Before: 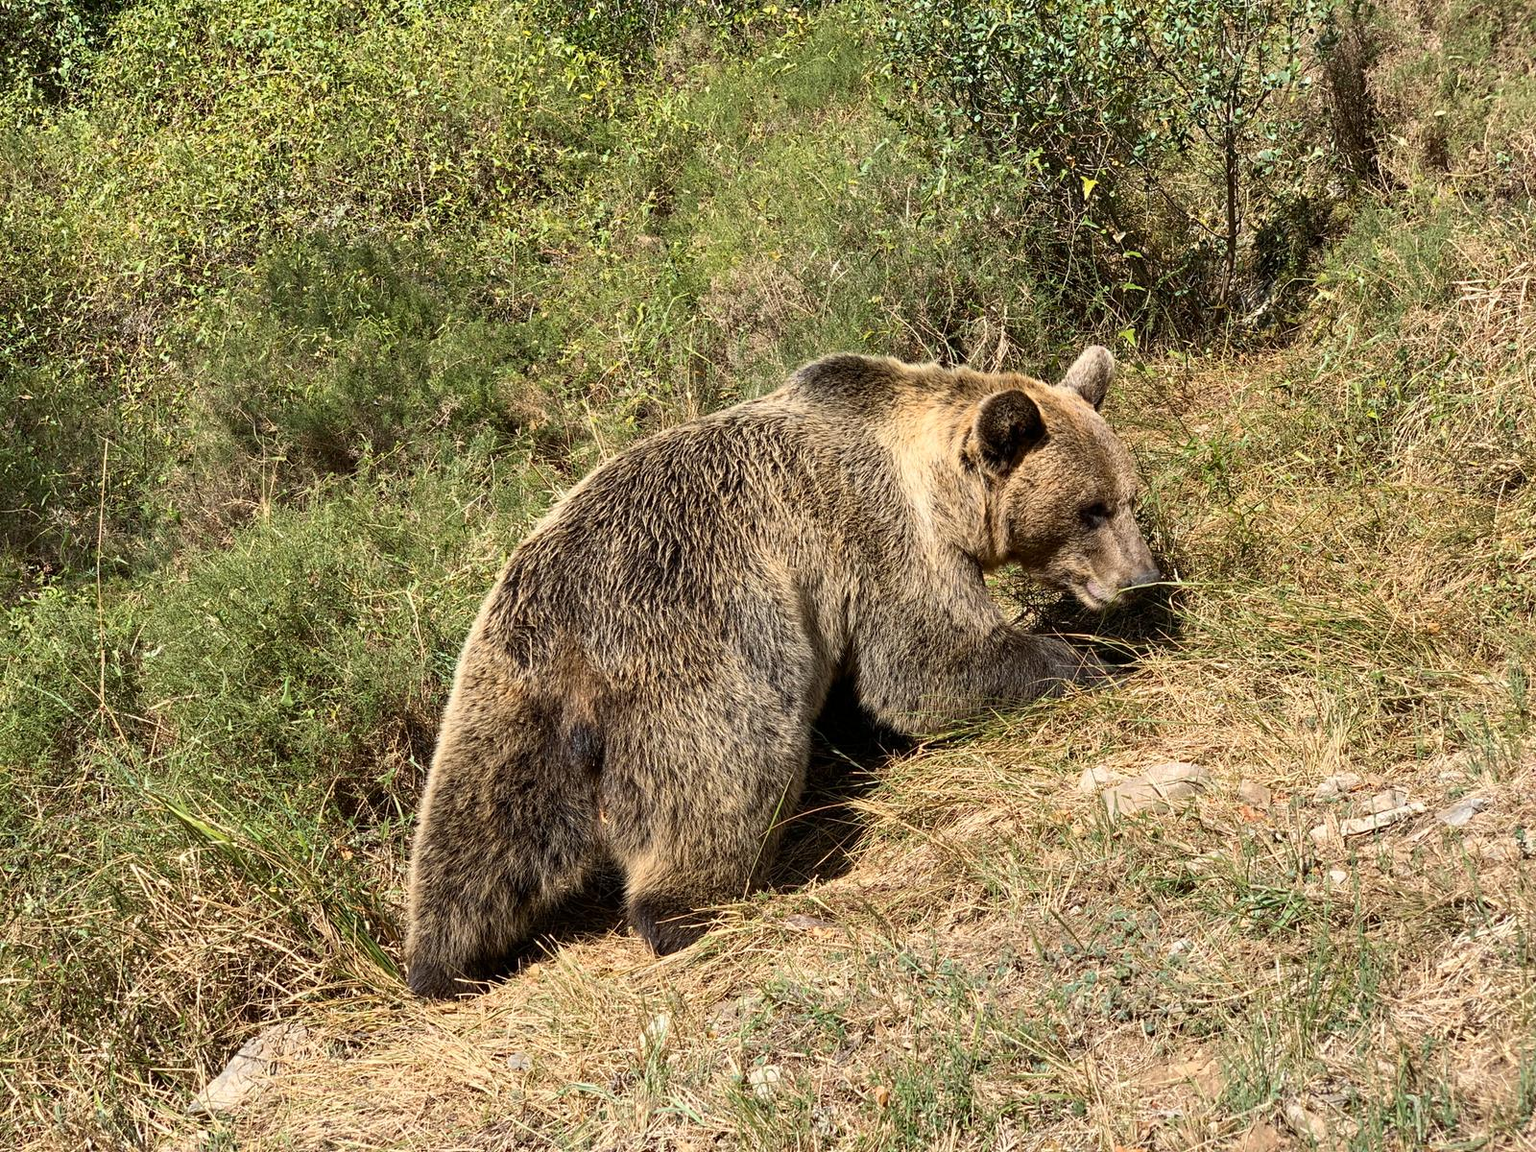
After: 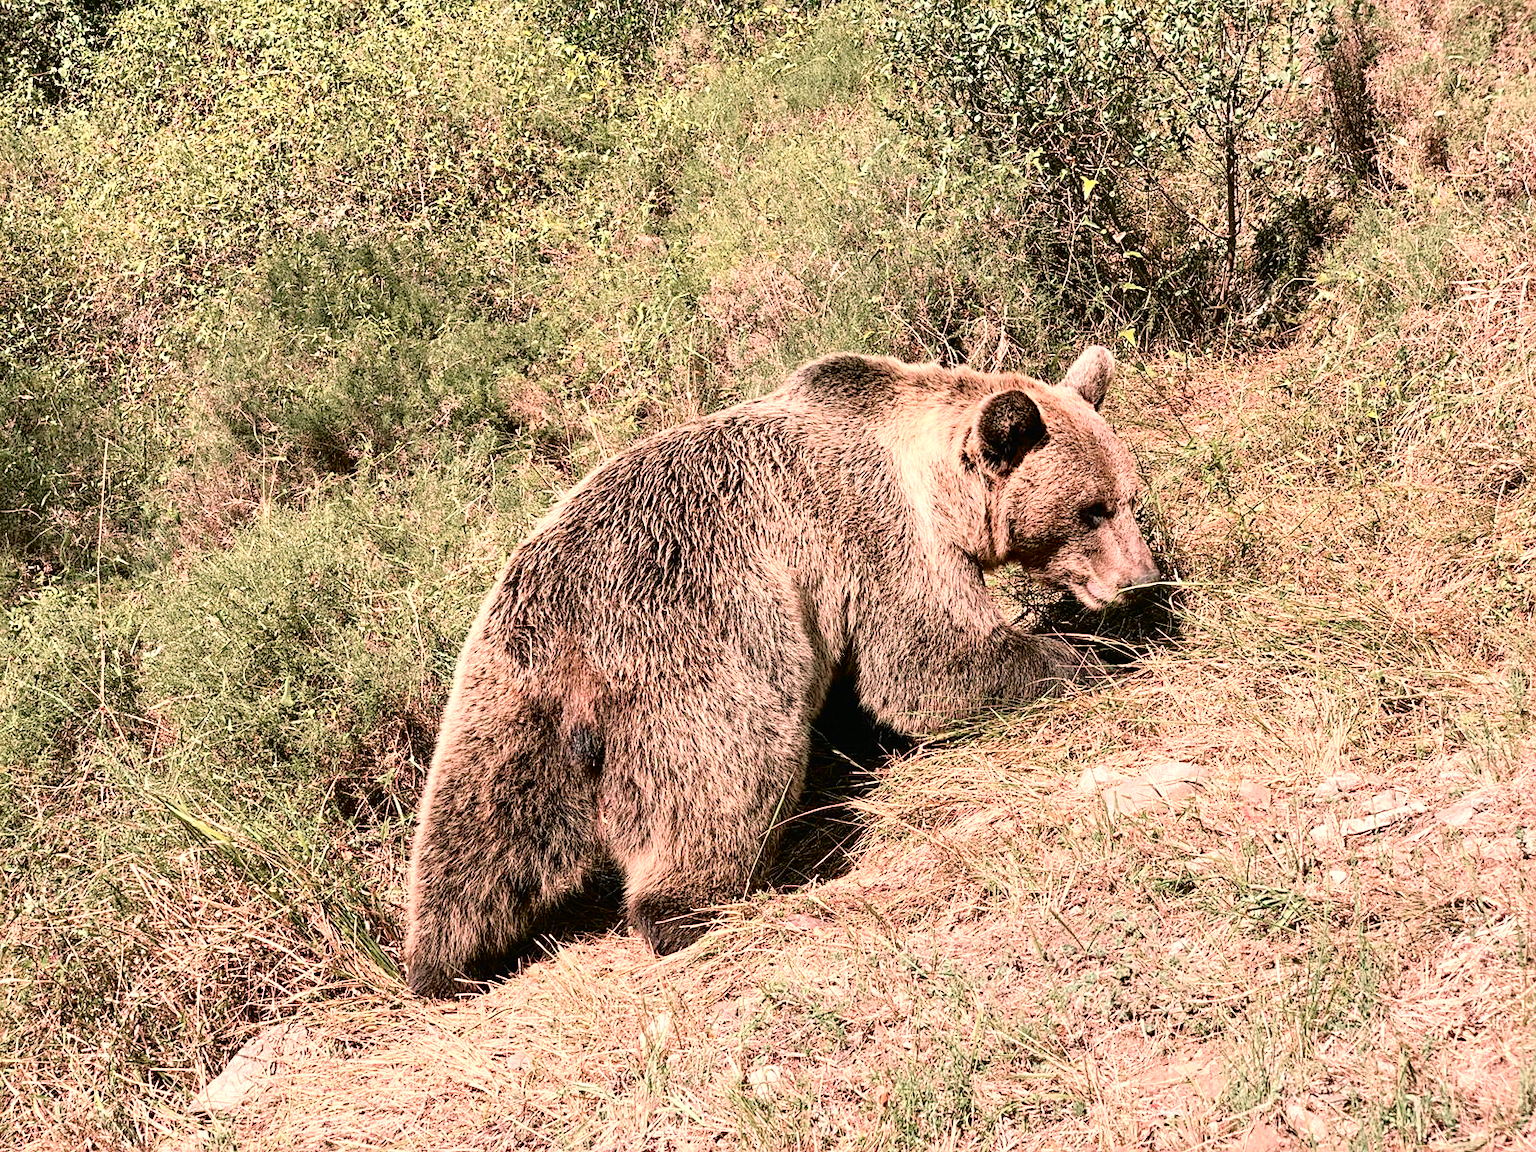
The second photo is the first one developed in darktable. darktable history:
color balance rgb: highlights gain › chroma 4.512%, highlights gain › hue 33.77°, perceptual saturation grading › global saturation 27.55%, perceptual saturation grading › highlights -24.779%, perceptual saturation grading › shadows 24.97%, global vibrance 9.553%
exposure: black level correction 0, exposure 0.59 EV, compensate highlight preservation false
tone equalizer: -8 EV -0.438 EV, -7 EV -0.366 EV, -6 EV -0.331 EV, -5 EV -0.221 EV, -3 EV 0.204 EV, -2 EV 0.356 EV, -1 EV 0.398 EV, +0 EV 0.423 EV
sharpen: amount 0.213
tone curve: curves: ch0 [(0, 0.009) (0.105, 0.054) (0.195, 0.132) (0.289, 0.278) (0.384, 0.391) (0.513, 0.53) (0.66, 0.667) (0.895, 0.863) (1, 0.919)]; ch1 [(0, 0) (0.161, 0.092) (0.35, 0.33) (0.403, 0.395) (0.456, 0.469) (0.502, 0.499) (0.519, 0.514) (0.576, 0.584) (0.642, 0.658) (0.701, 0.742) (1, 0.942)]; ch2 [(0, 0) (0.371, 0.362) (0.437, 0.437) (0.501, 0.5) (0.53, 0.528) (0.569, 0.564) (0.619, 0.58) (0.883, 0.752) (1, 0.929)], color space Lab, independent channels, preserve colors none
